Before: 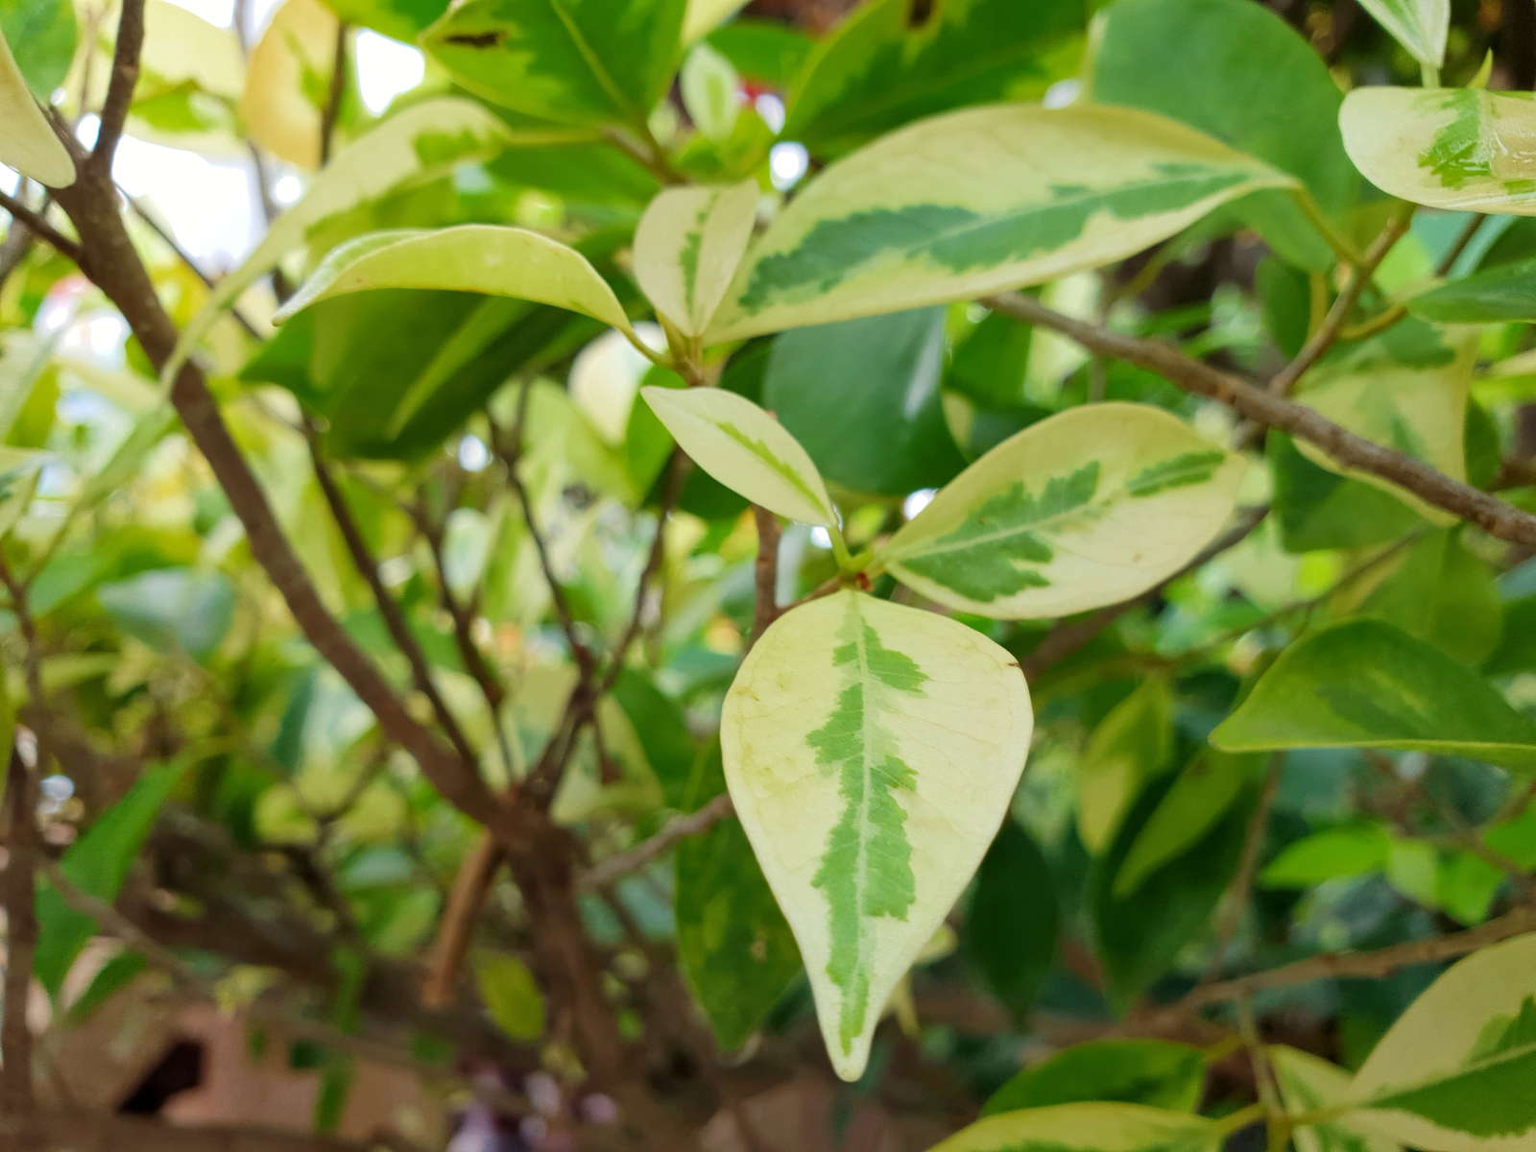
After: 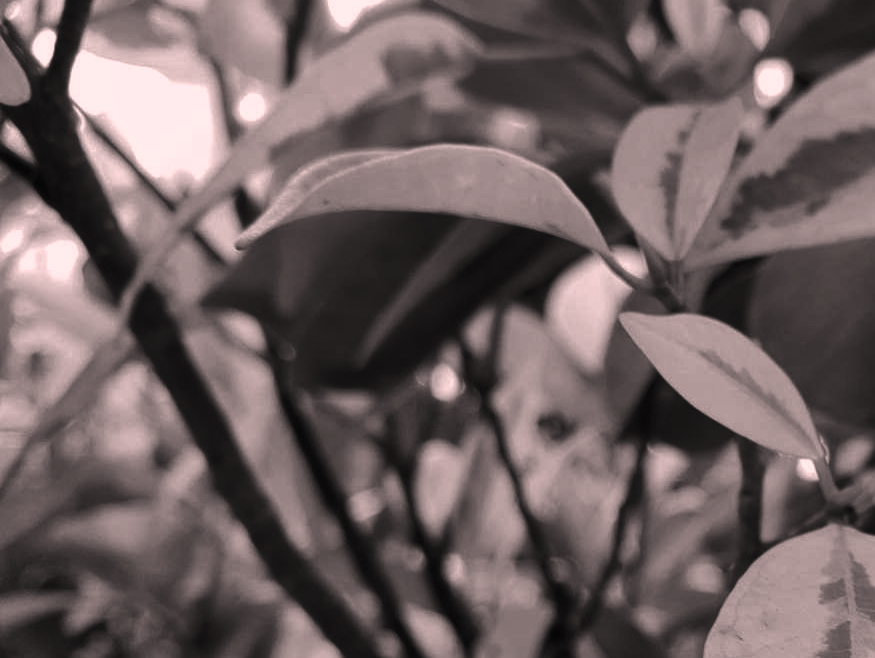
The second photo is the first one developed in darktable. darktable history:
rotate and perspective: crop left 0, crop top 0
crop and rotate: left 3.047%, top 7.509%, right 42.236%, bottom 37.598%
color correction: highlights a* 14.52, highlights b* 4.84
shadows and highlights: soften with gaussian
contrast brightness saturation: contrast -0.03, brightness -0.59, saturation -1
